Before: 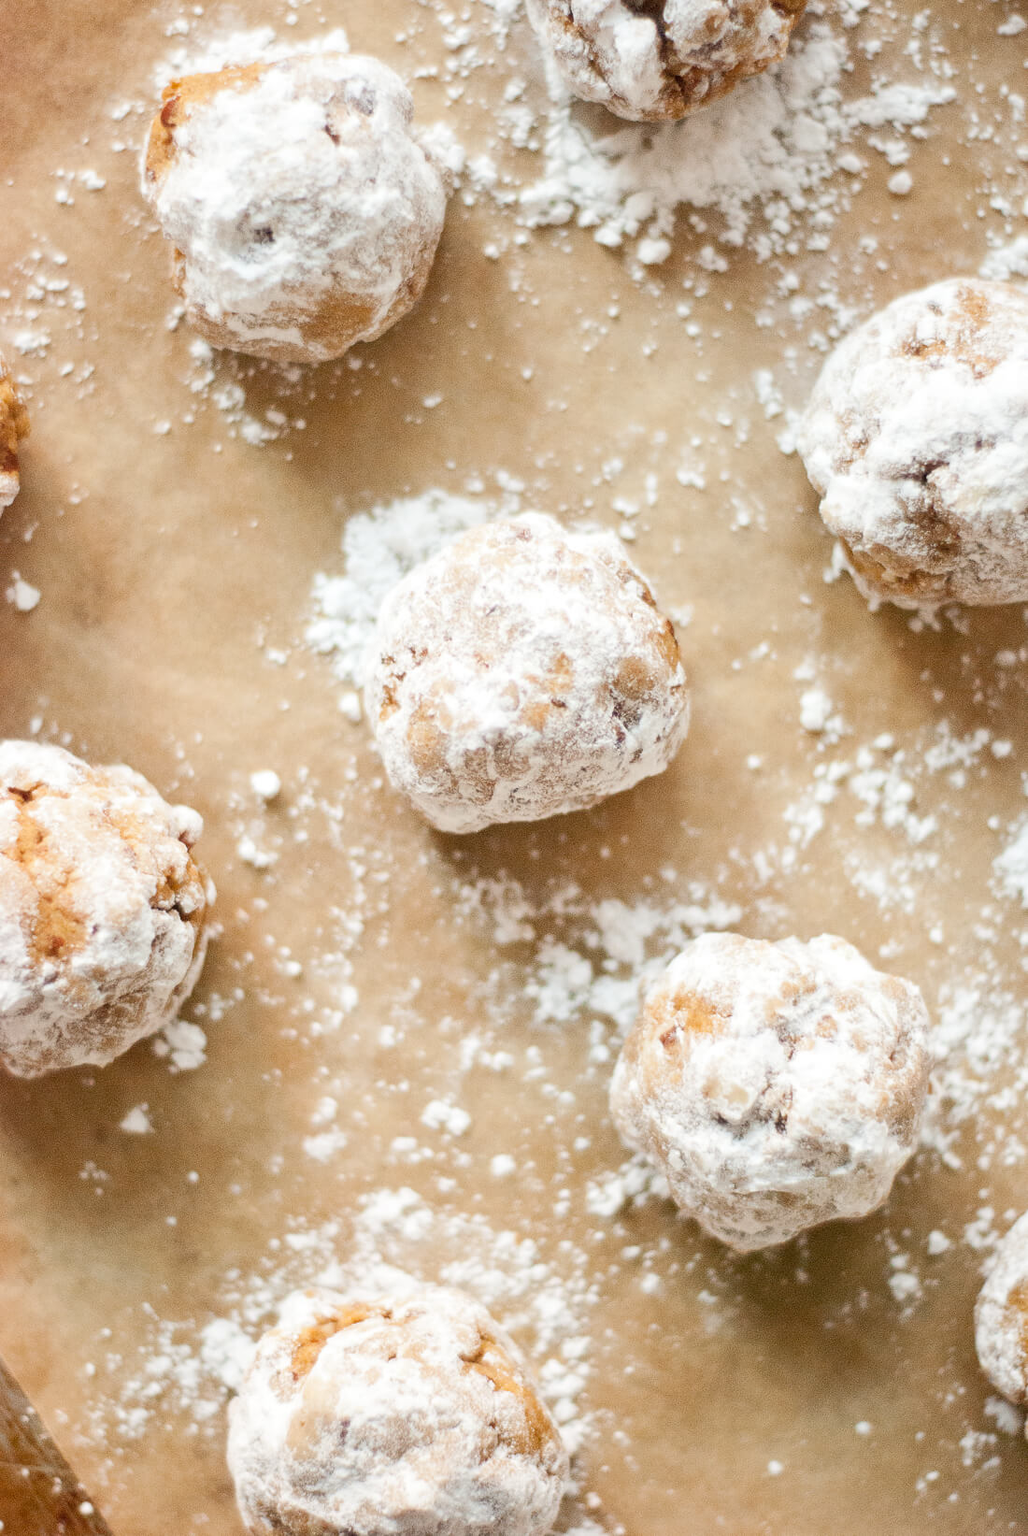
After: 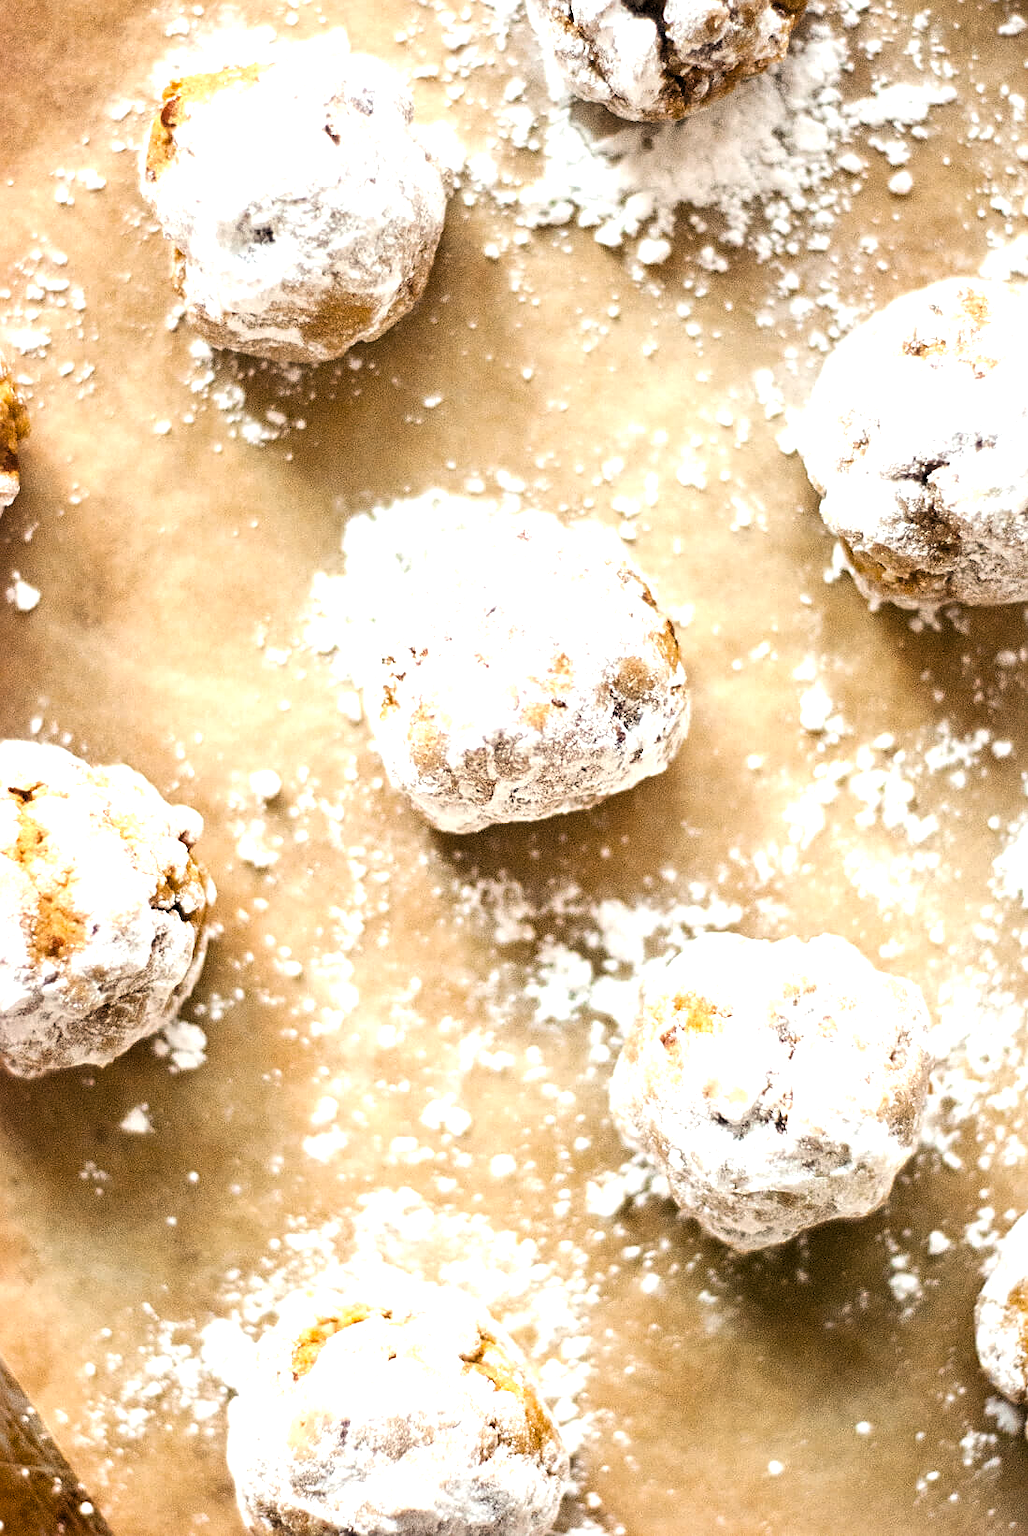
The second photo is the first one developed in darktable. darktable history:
exposure: exposure 0.201 EV, compensate exposure bias true, compensate highlight preservation false
levels: levels [0.129, 0.519, 0.867]
tone equalizer: edges refinement/feathering 500, mask exposure compensation -1.57 EV, preserve details no
sharpen: on, module defaults
color balance rgb: perceptual saturation grading › global saturation 19.42%
